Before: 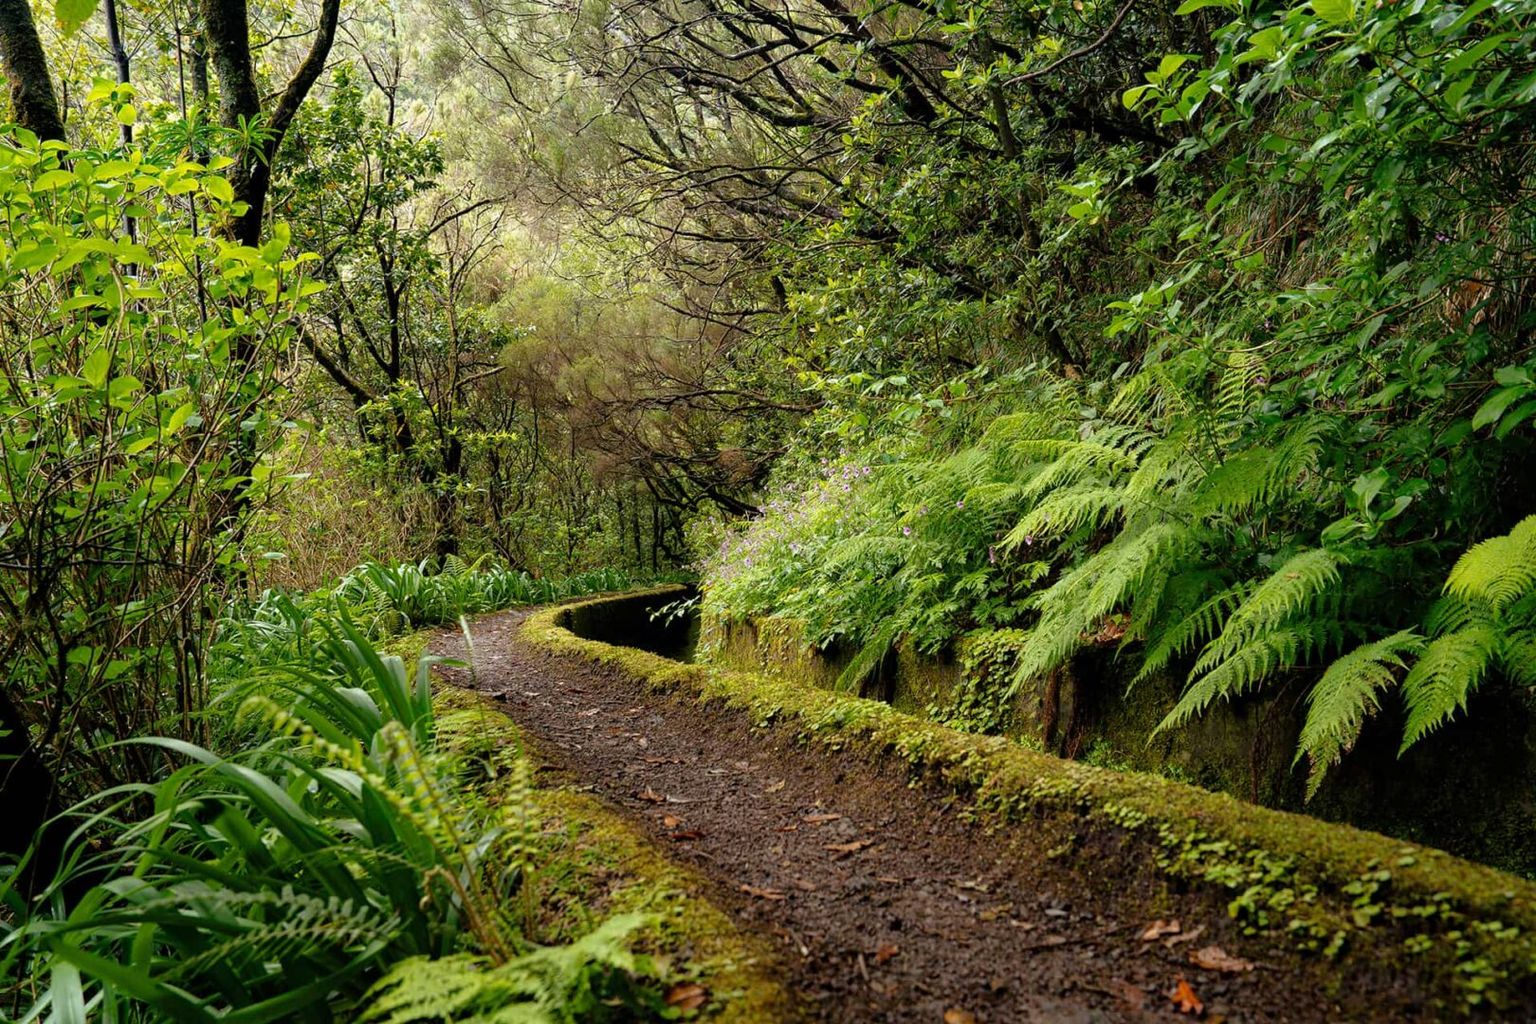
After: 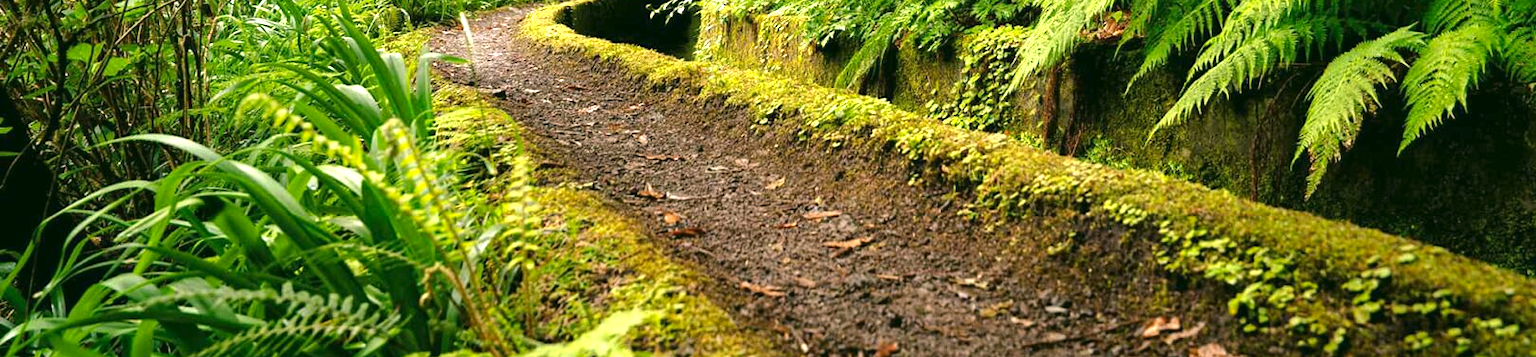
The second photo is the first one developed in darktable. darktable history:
exposure: black level correction -0.002, exposure 1.115 EV, compensate highlight preservation false
crop and rotate: top 58.957%, bottom 6.083%
color correction: highlights a* 3.97, highlights b* 4.97, shadows a* -8.03, shadows b* 4.81
